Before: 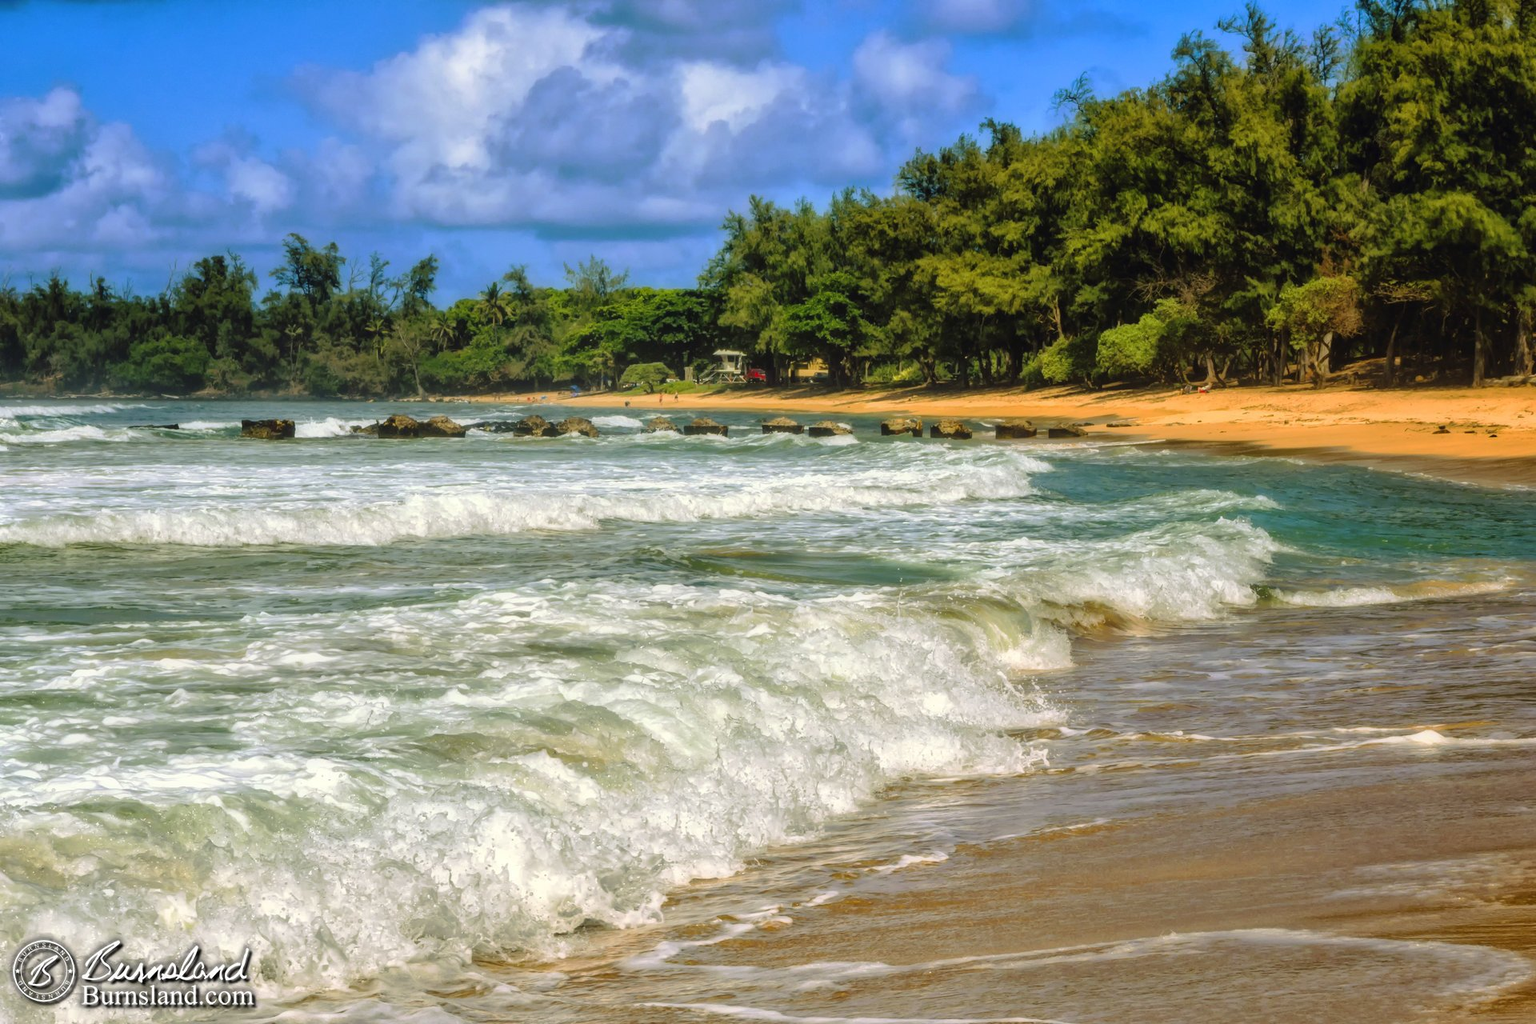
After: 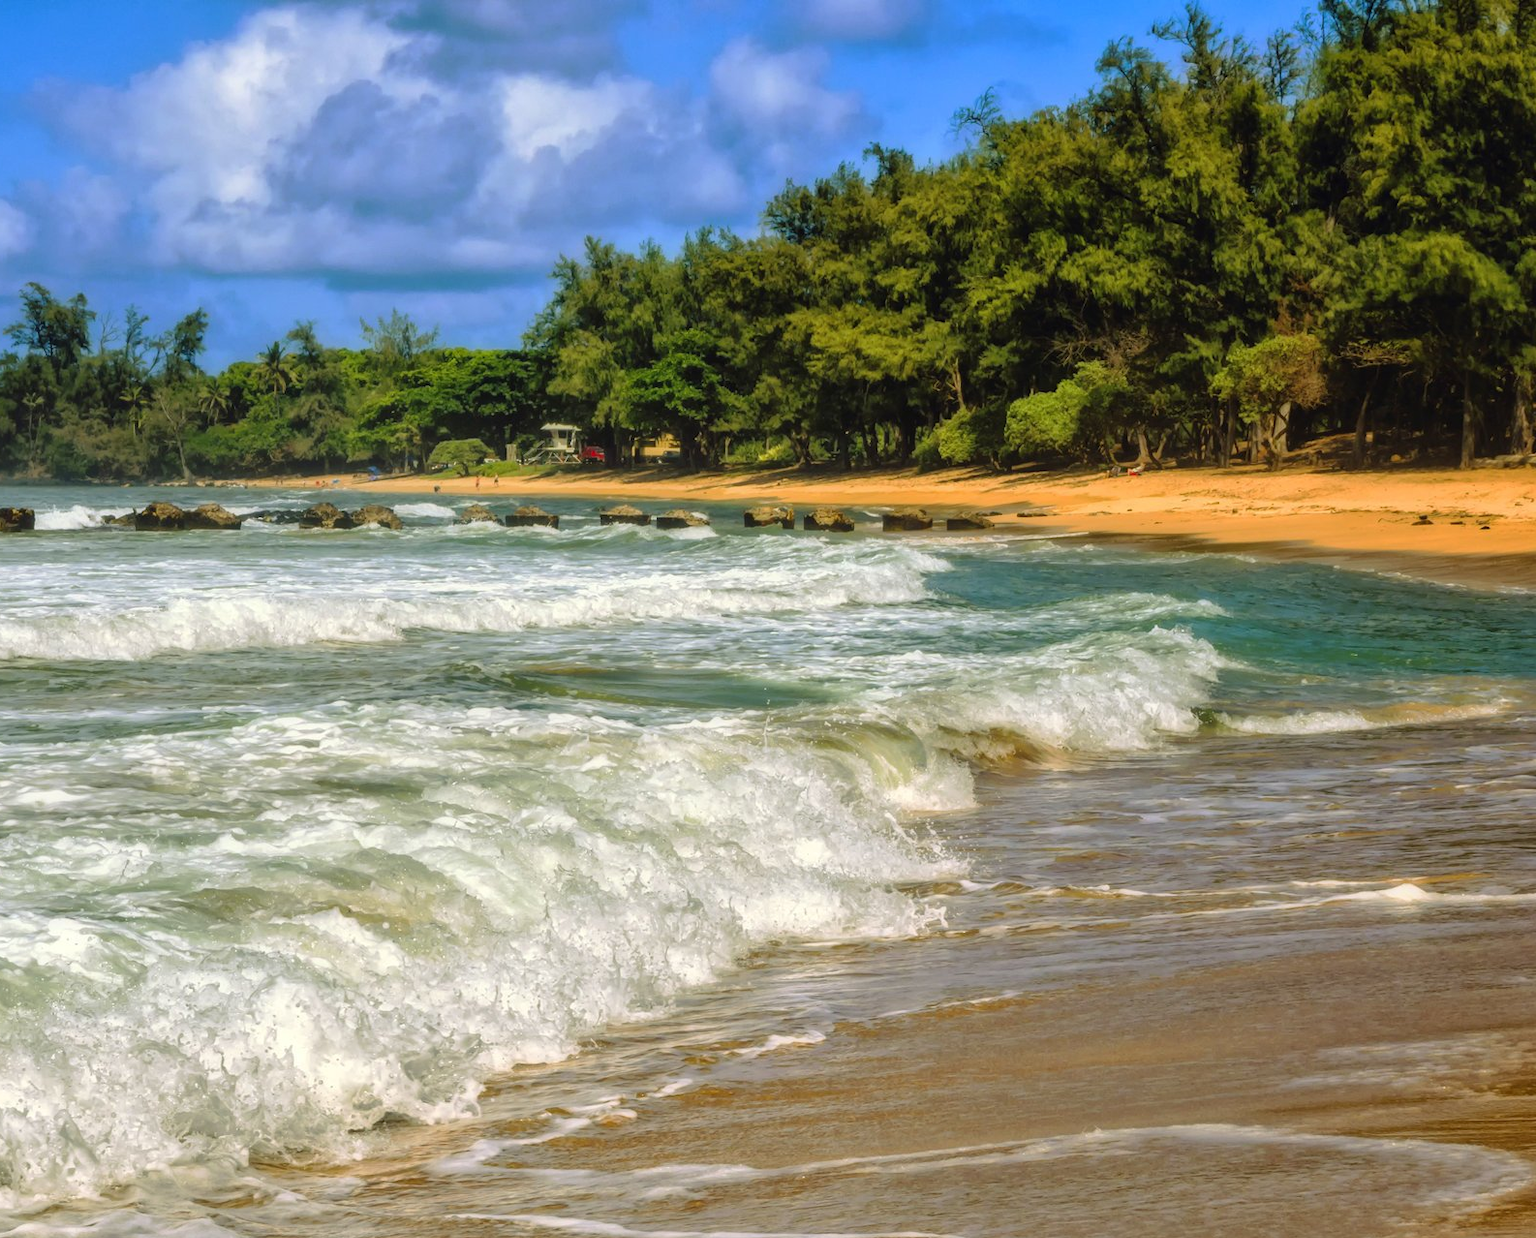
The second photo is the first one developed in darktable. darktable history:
crop: left 17.346%, bottom 0.031%
